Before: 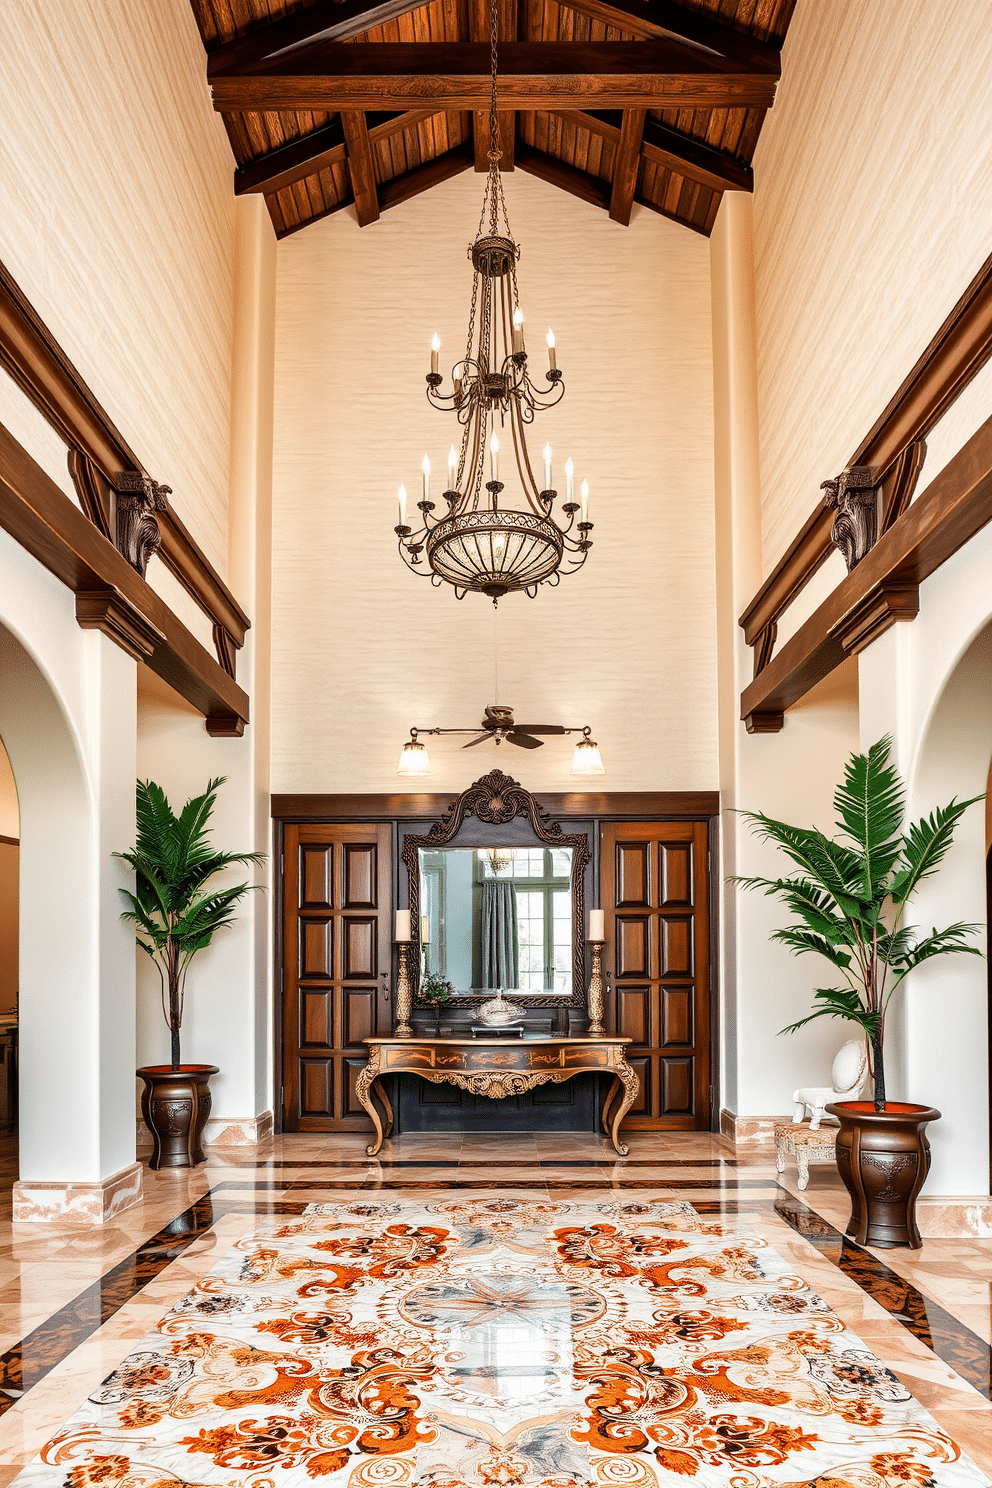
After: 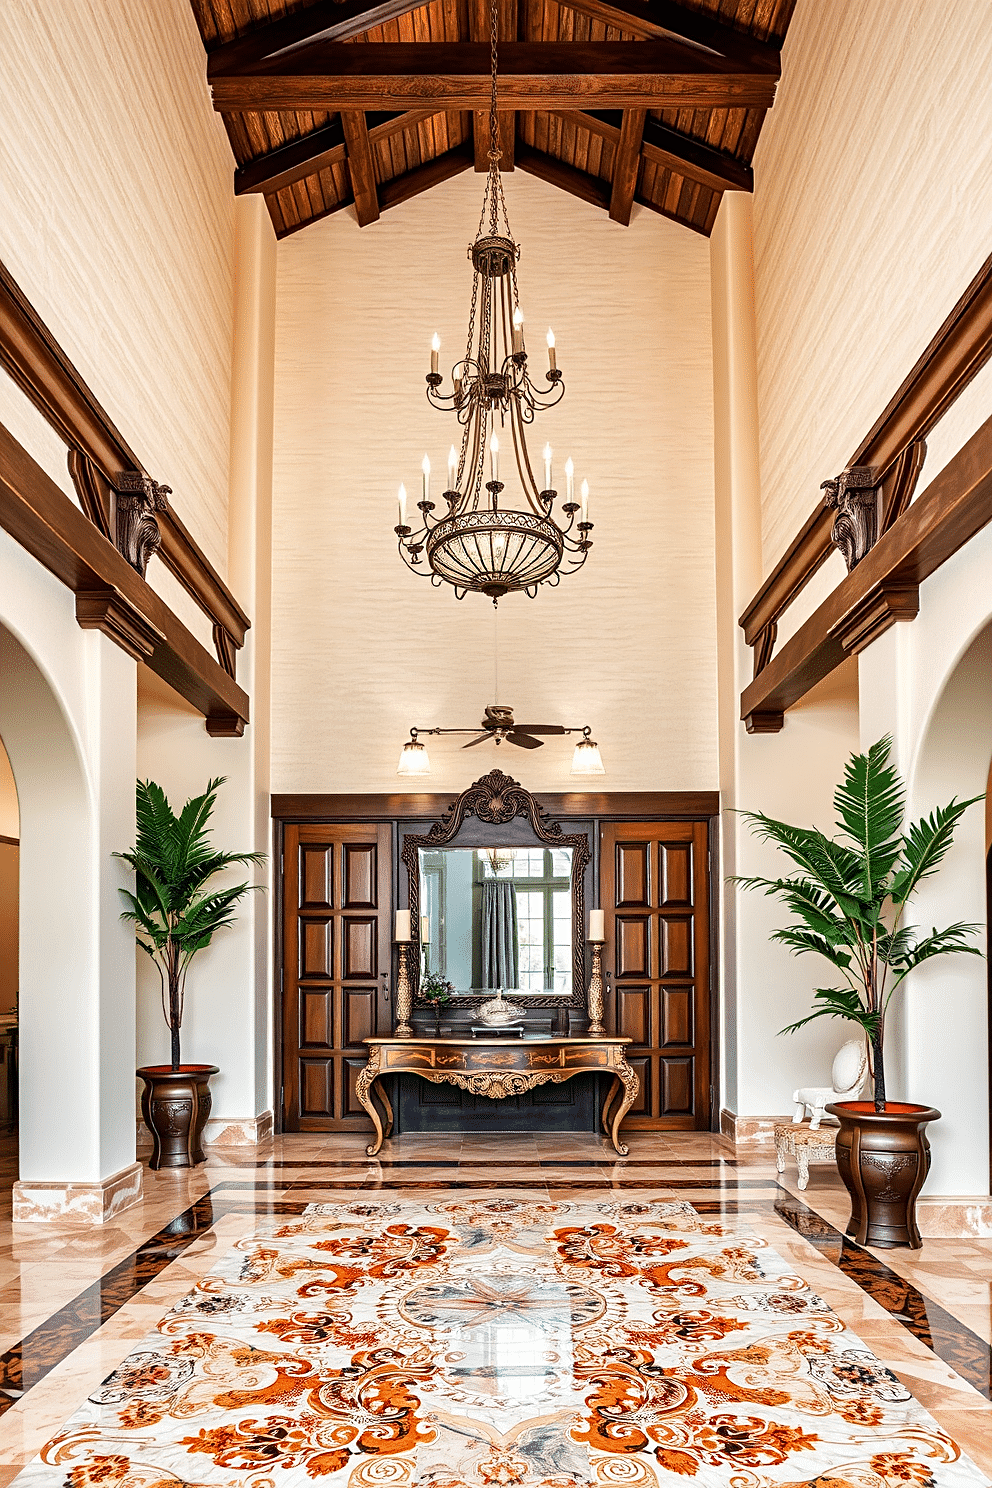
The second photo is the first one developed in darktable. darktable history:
sharpen: radius 2.529, amount 0.323
